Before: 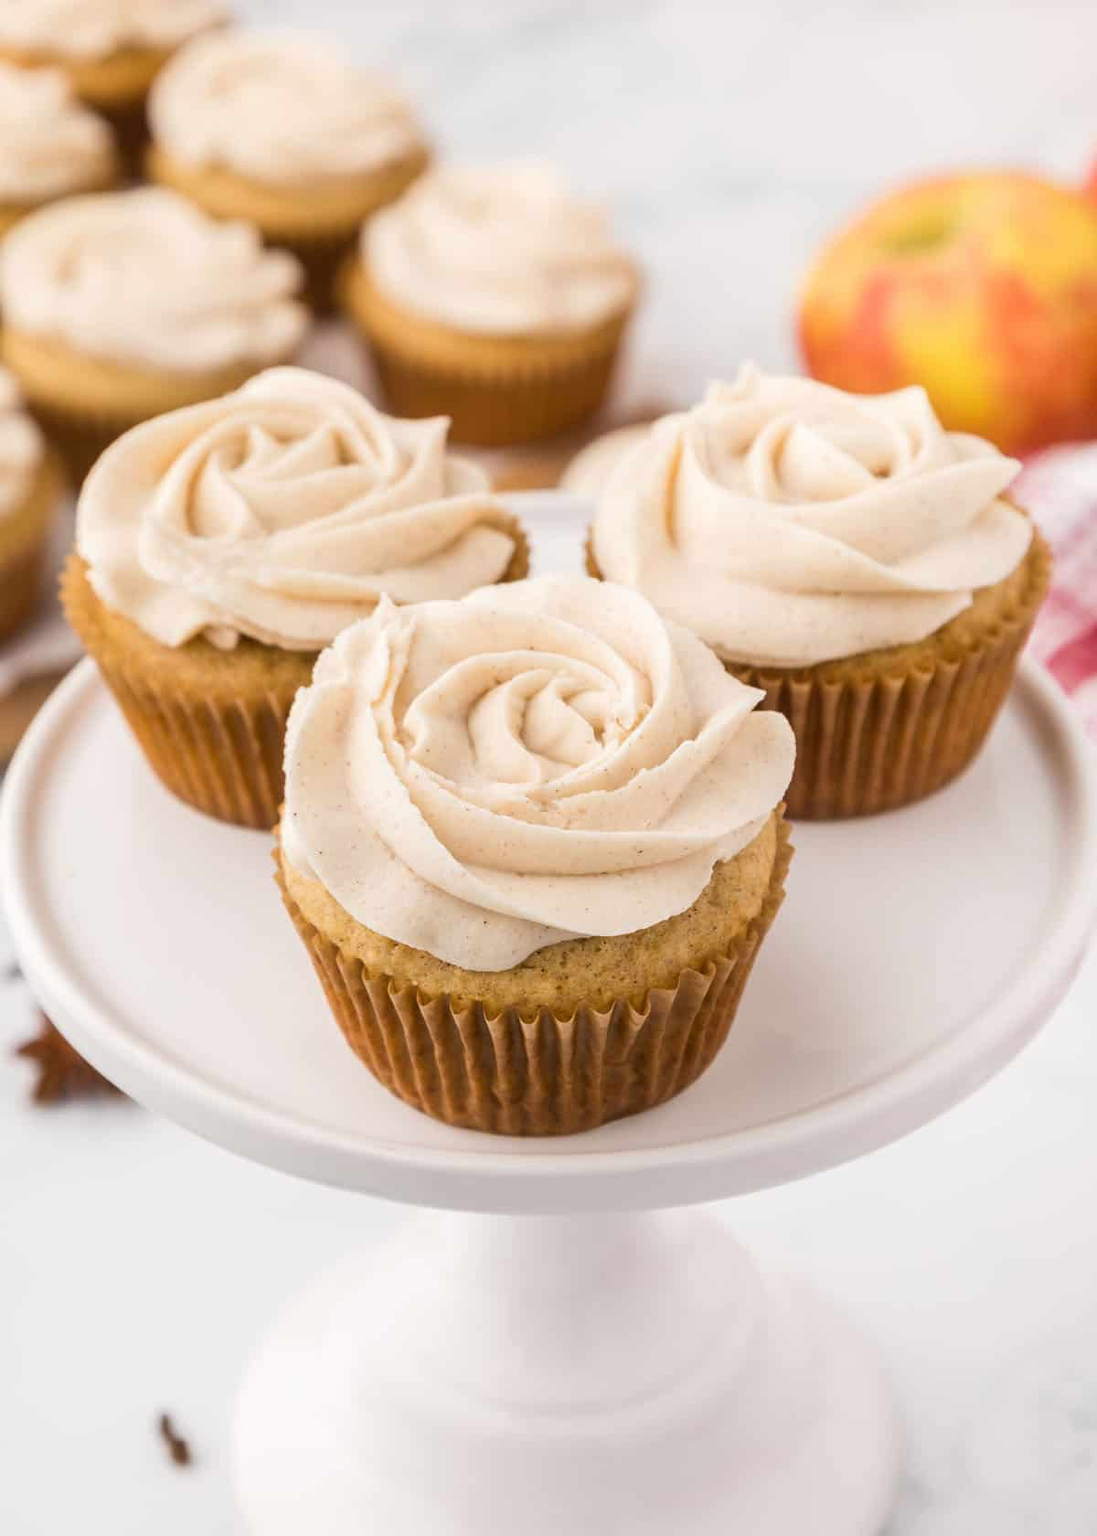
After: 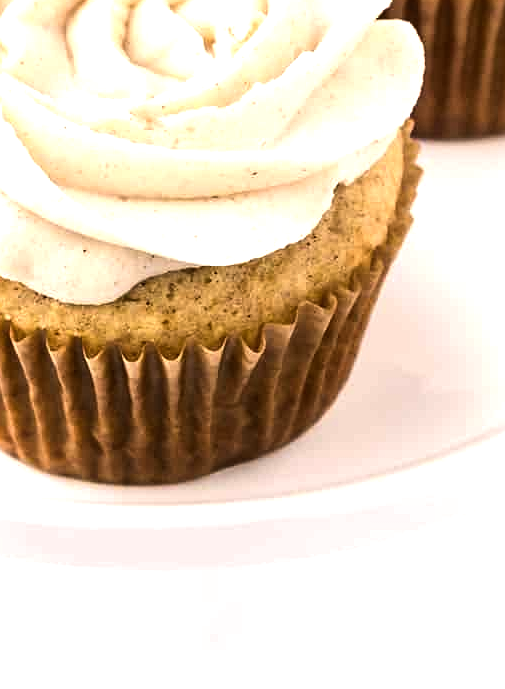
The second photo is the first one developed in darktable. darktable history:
sharpen: radius 1.272, amount 0.305, threshold 0
crop: left 37.221%, top 45.169%, right 20.63%, bottom 13.777%
tone equalizer: -8 EV -1.08 EV, -7 EV -1.01 EV, -6 EV -0.867 EV, -5 EV -0.578 EV, -3 EV 0.578 EV, -2 EV 0.867 EV, -1 EV 1.01 EV, +0 EV 1.08 EV, edges refinement/feathering 500, mask exposure compensation -1.57 EV, preserve details no
exposure: compensate exposure bias true, compensate highlight preservation false
